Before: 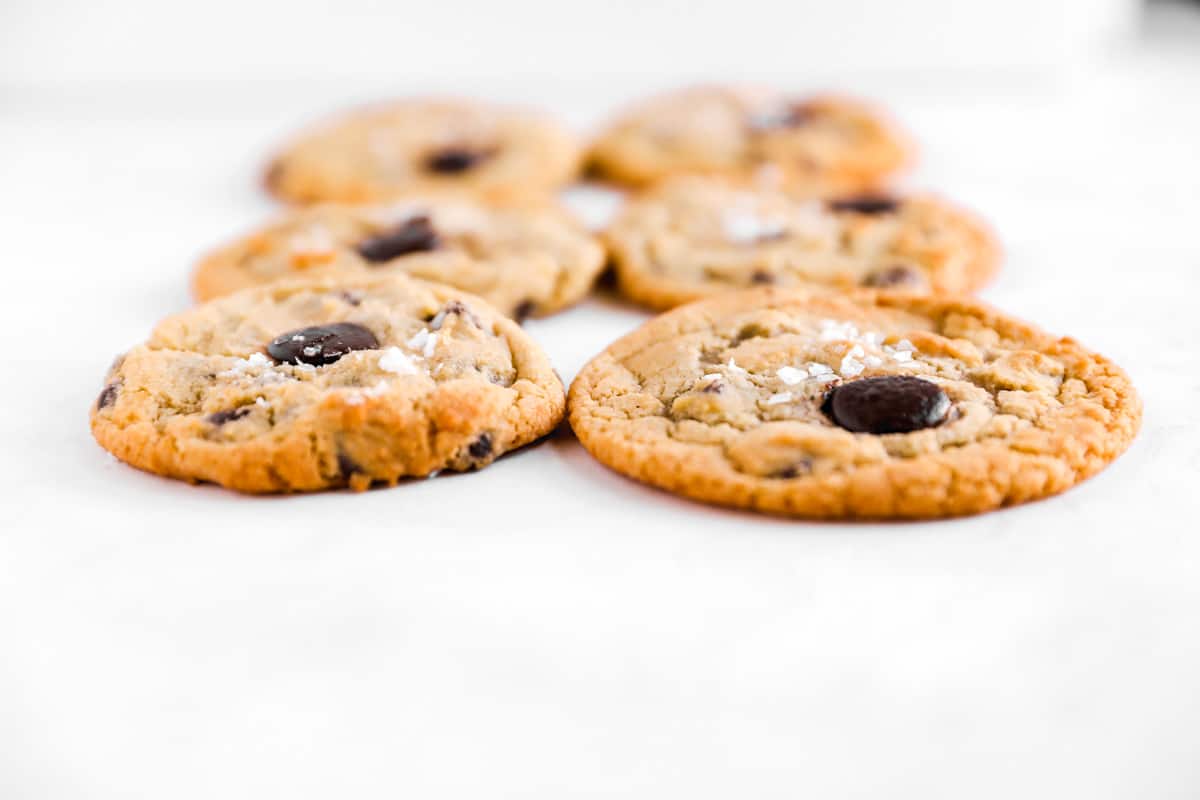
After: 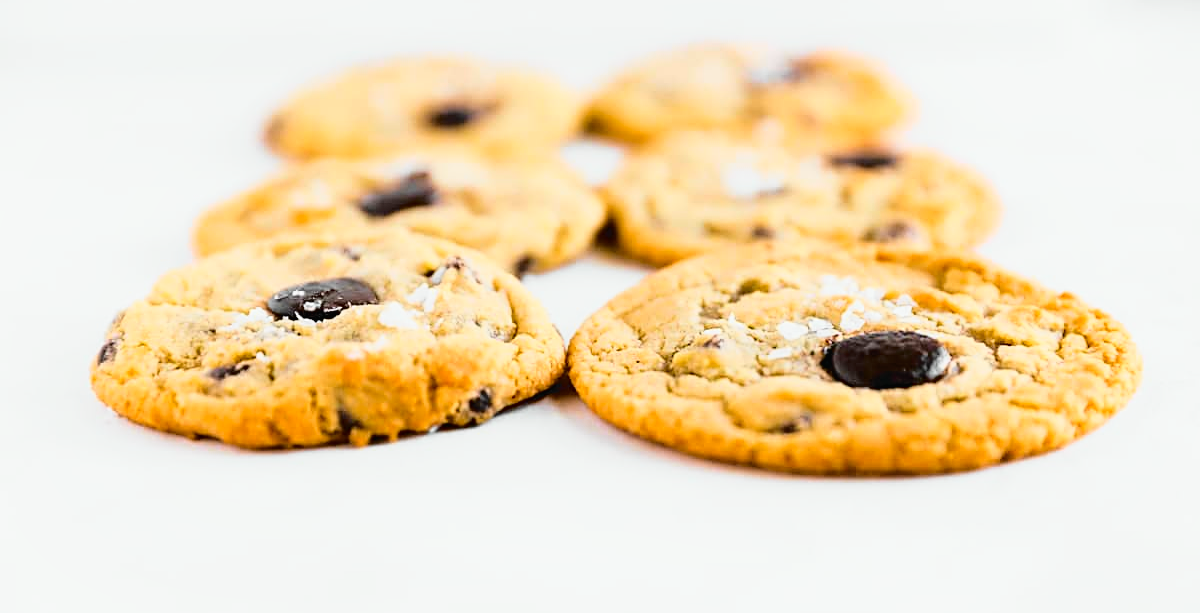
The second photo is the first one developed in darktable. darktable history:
crop: top 5.667%, bottom 17.637%
tone curve: curves: ch0 [(0, 0.013) (0.129, 0.1) (0.327, 0.382) (0.489, 0.573) (0.66, 0.748) (0.858, 0.926) (1, 0.977)]; ch1 [(0, 0) (0.353, 0.344) (0.45, 0.46) (0.498, 0.495) (0.521, 0.506) (0.563, 0.559) (0.592, 0.585) (0.657, 0.655) (1, 1)]; ch2 [(0, 0) (0.333, 0.346) (0.375, 0.375) (0.427, 0.44) (0.5, 0.501) (0.505, 0.499) (0.528, 0.533) (0.579, 0.61) (0.612, 0.644) (0.66, 0.715) (1, 1)], color space Lab, independent channels, preserve colors none
sharpen: on, module defaults
local contrast: mode bilateral grid, contrast 100, coarseness 100, detail 91%, midtone range 0.2
